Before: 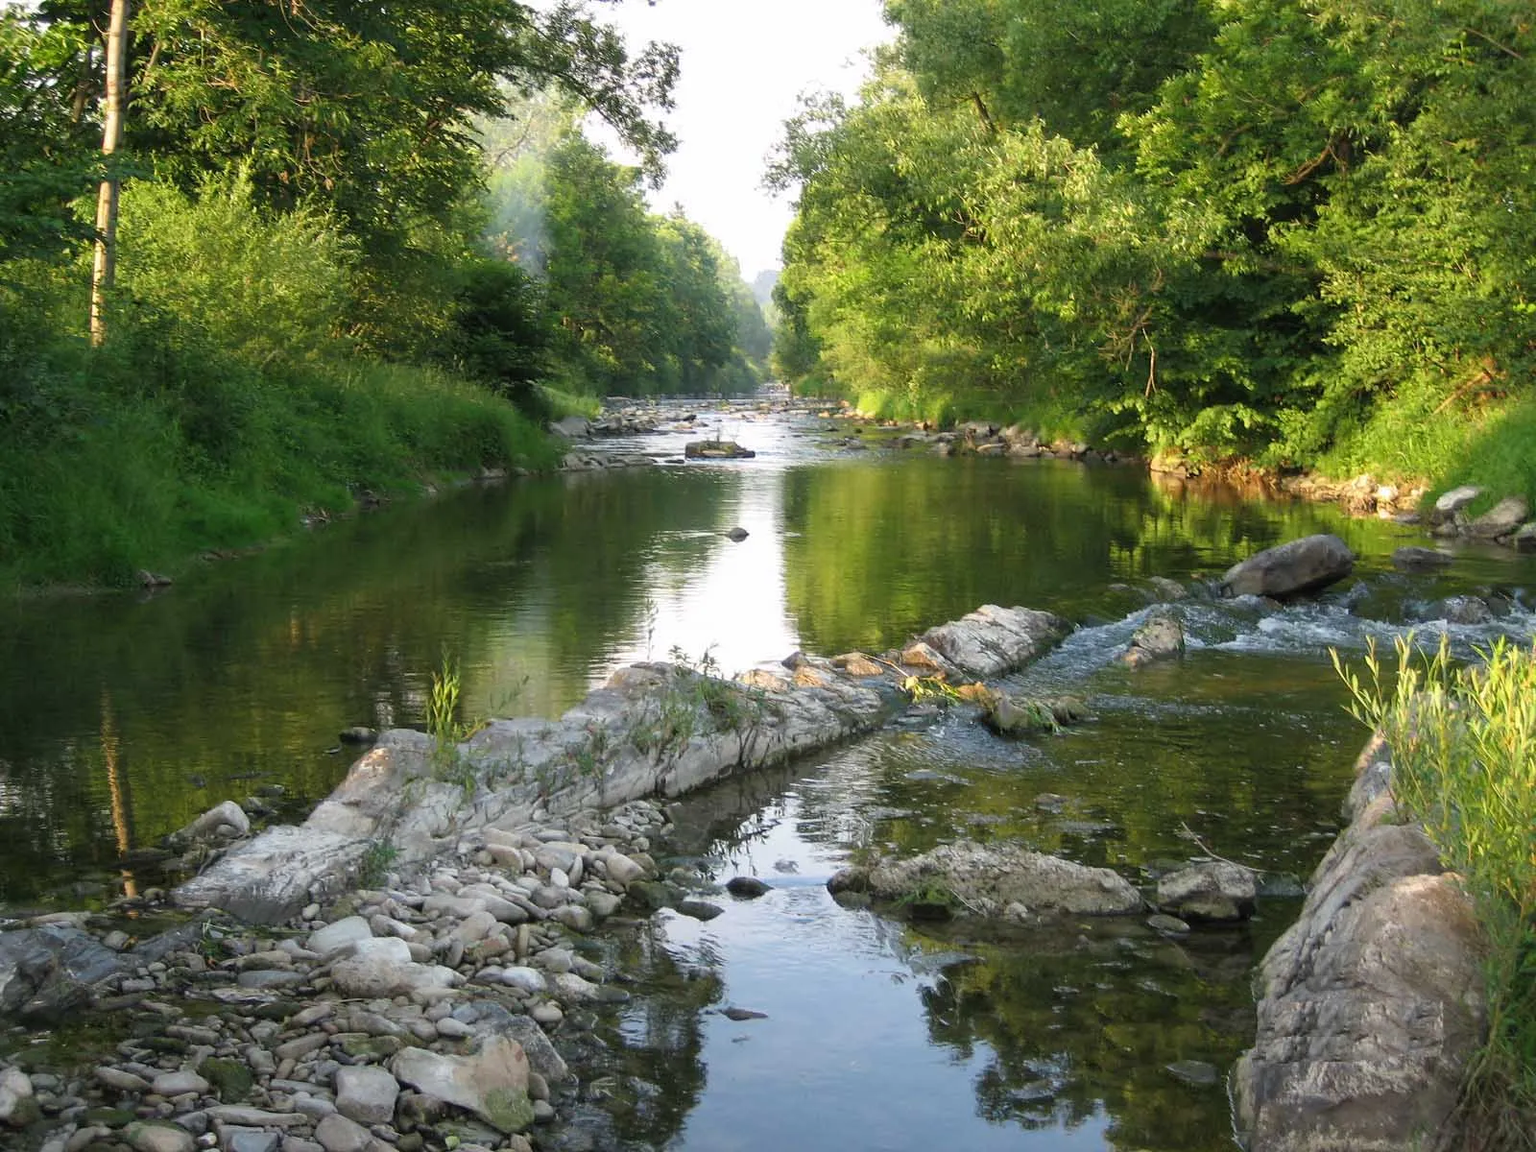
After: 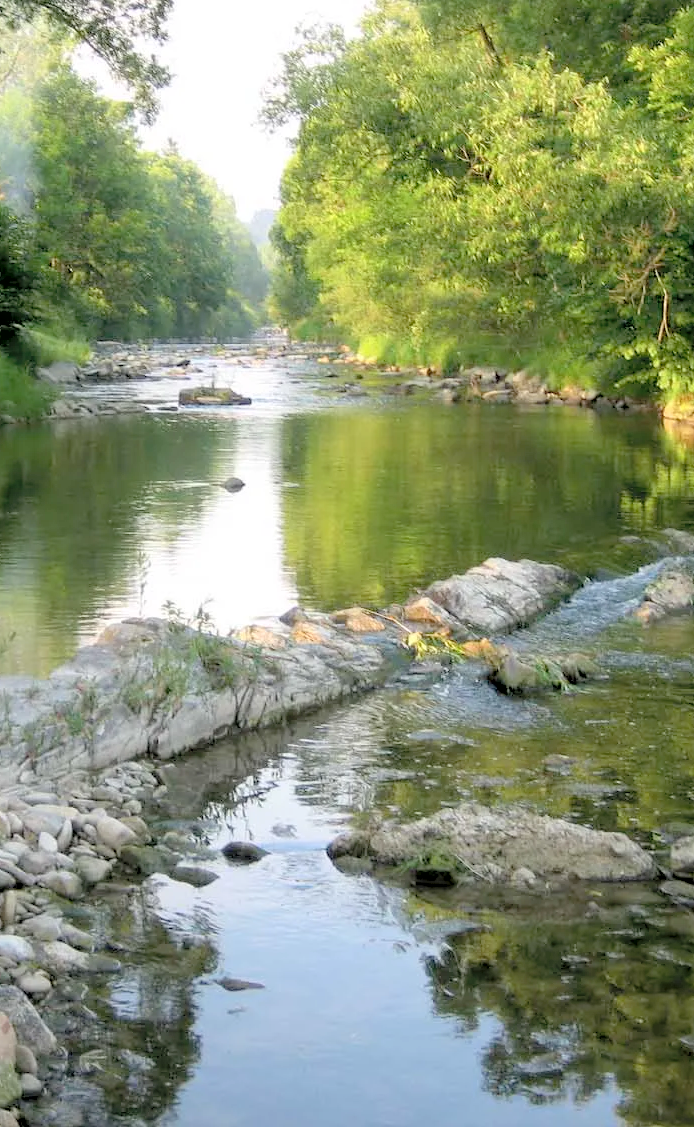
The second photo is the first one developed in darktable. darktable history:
crop: left 33.452%, top 6.025%, right 23.155%
exposure: black level correction 0.01, exposure 0.011 EV, compensate highlight preservation false
contrast brightness saturation: brightness 0.28
